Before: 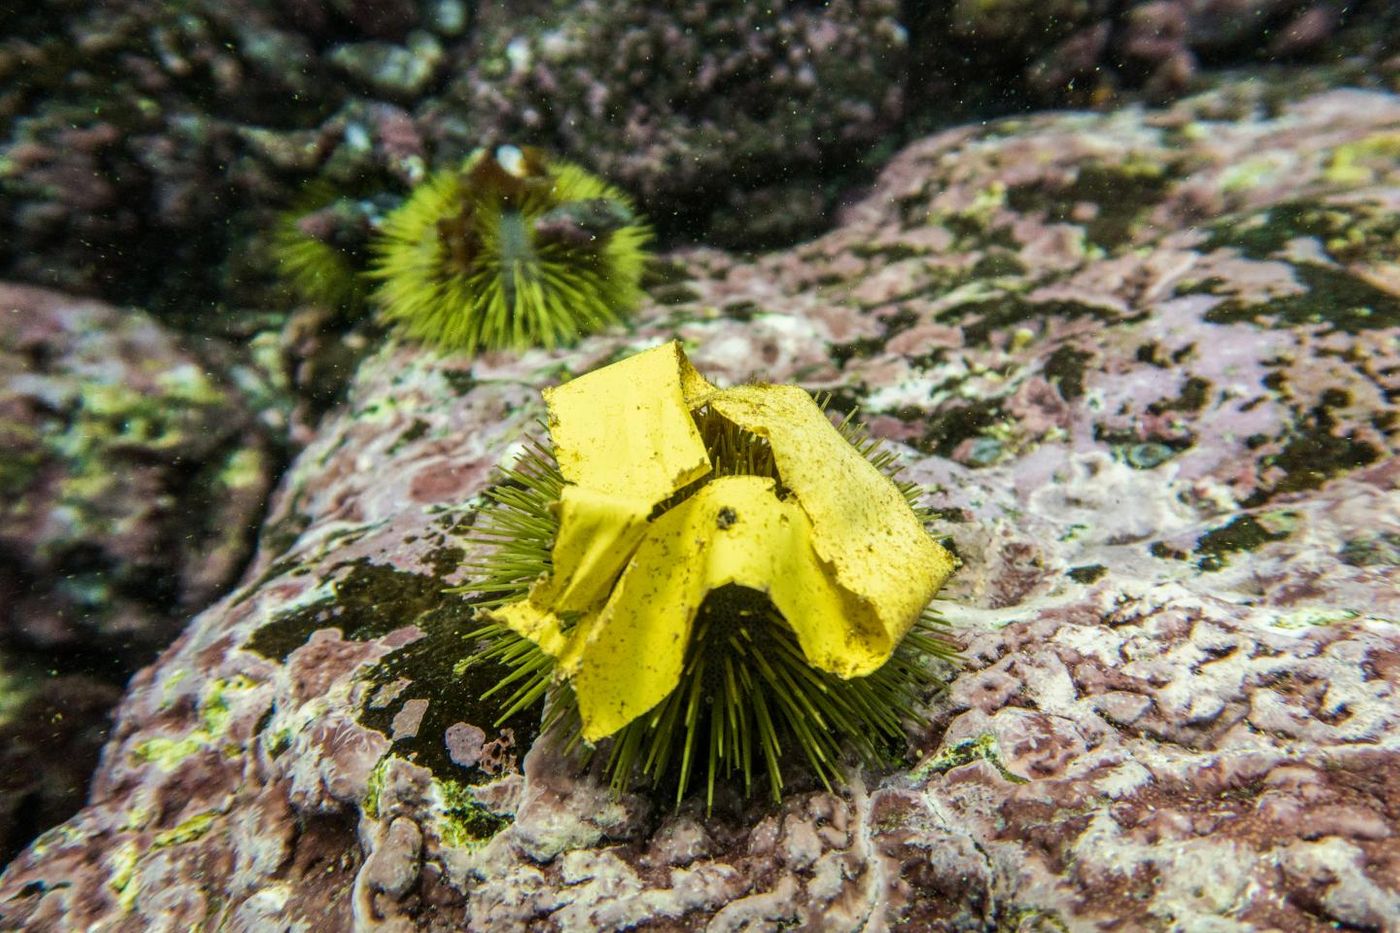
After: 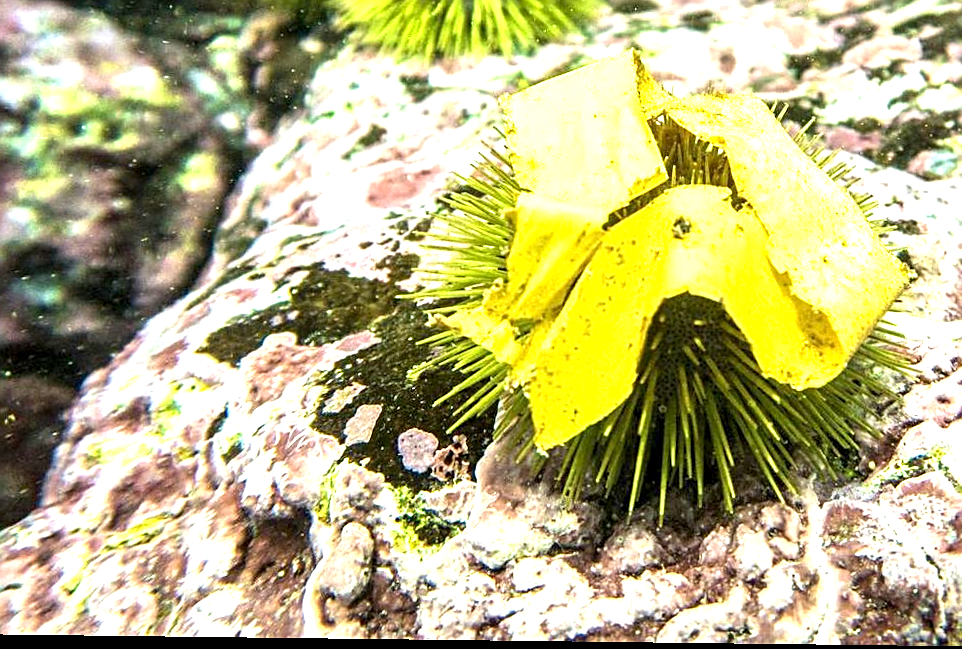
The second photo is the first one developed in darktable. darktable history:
crop and rotate: angle -0.705°, left 3.556%, top 31.606%, right 28.233%
sharpen: amount 0.565
exposure: black level correction 0.001, exposure 1.652 EV, compensate highlight preservation false
